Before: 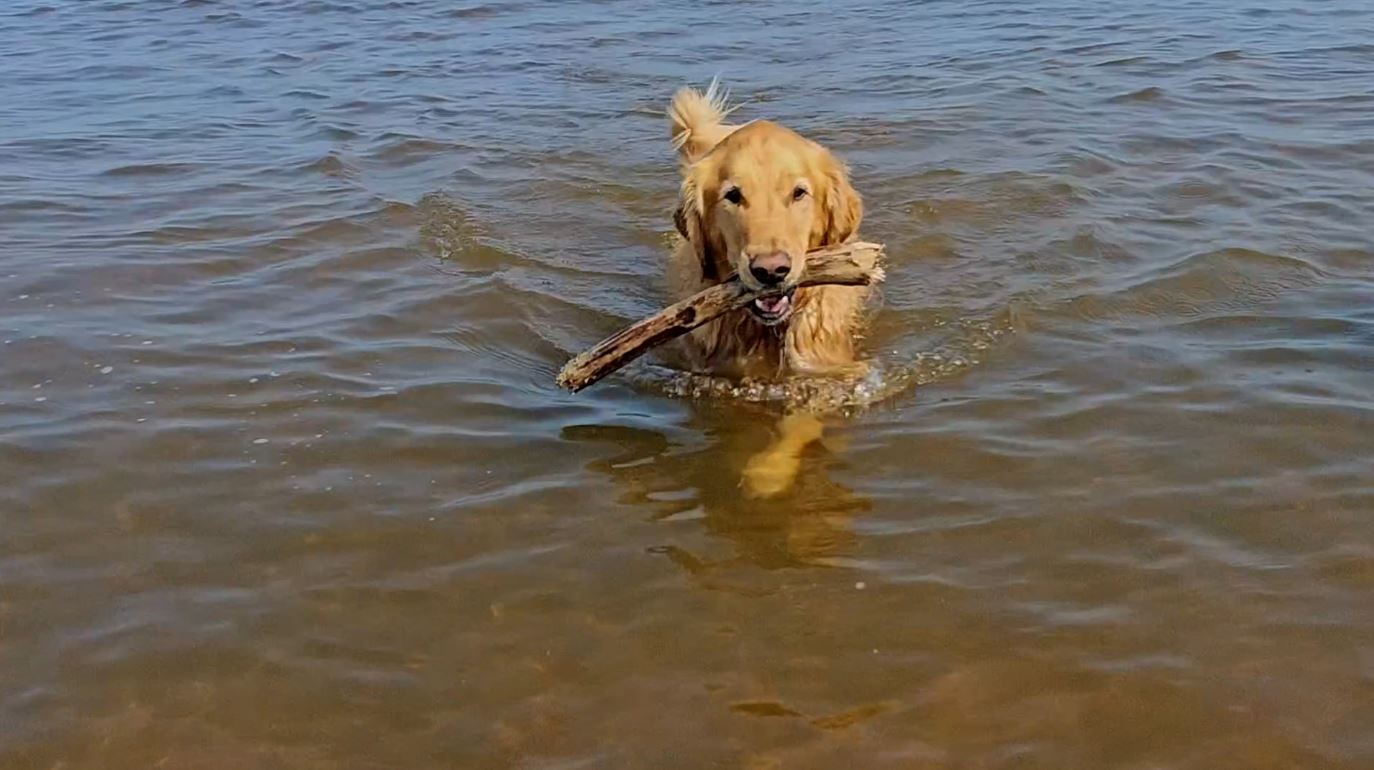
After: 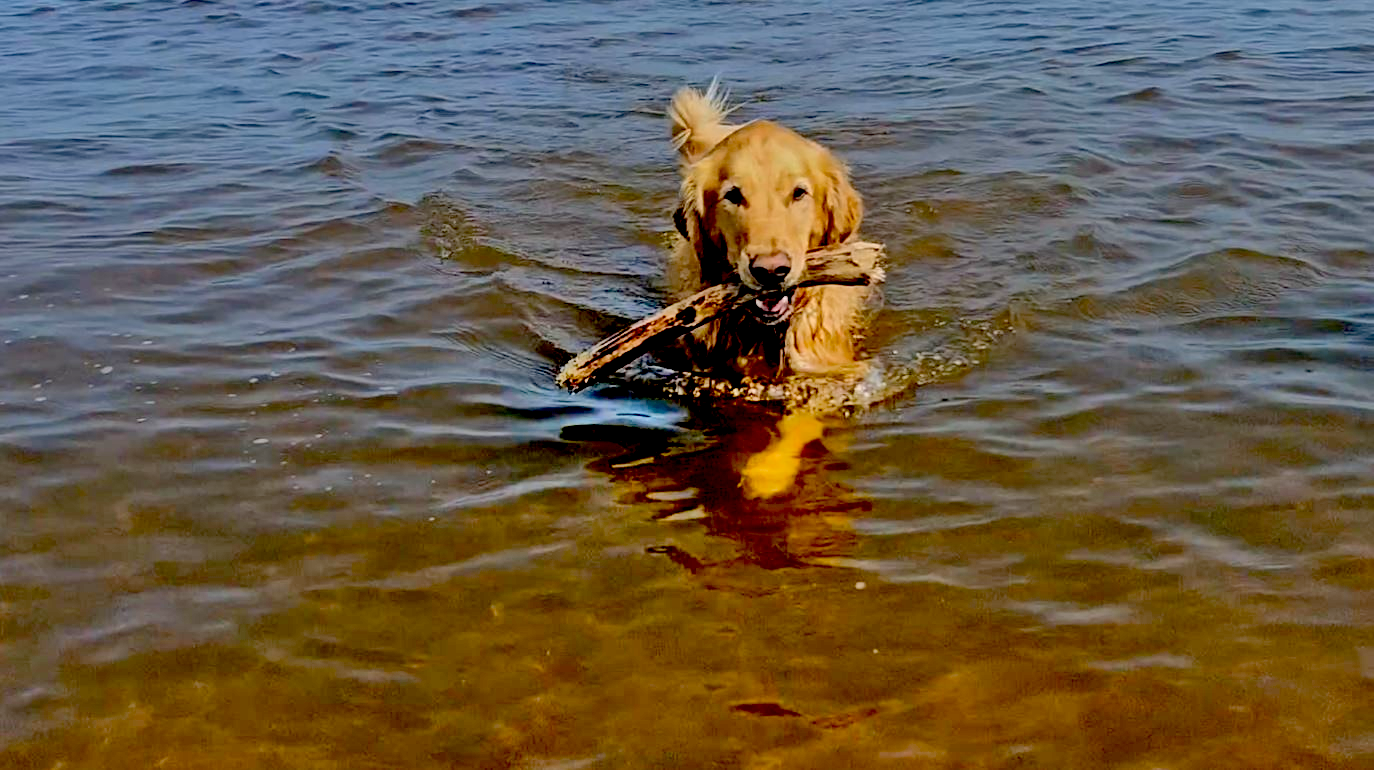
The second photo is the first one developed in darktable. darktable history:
shadows and highlights: shadows 60, soften with gaussian
exposure: black level correction 0.056, exposure -0.039 EV, compensate highlight preservation false
